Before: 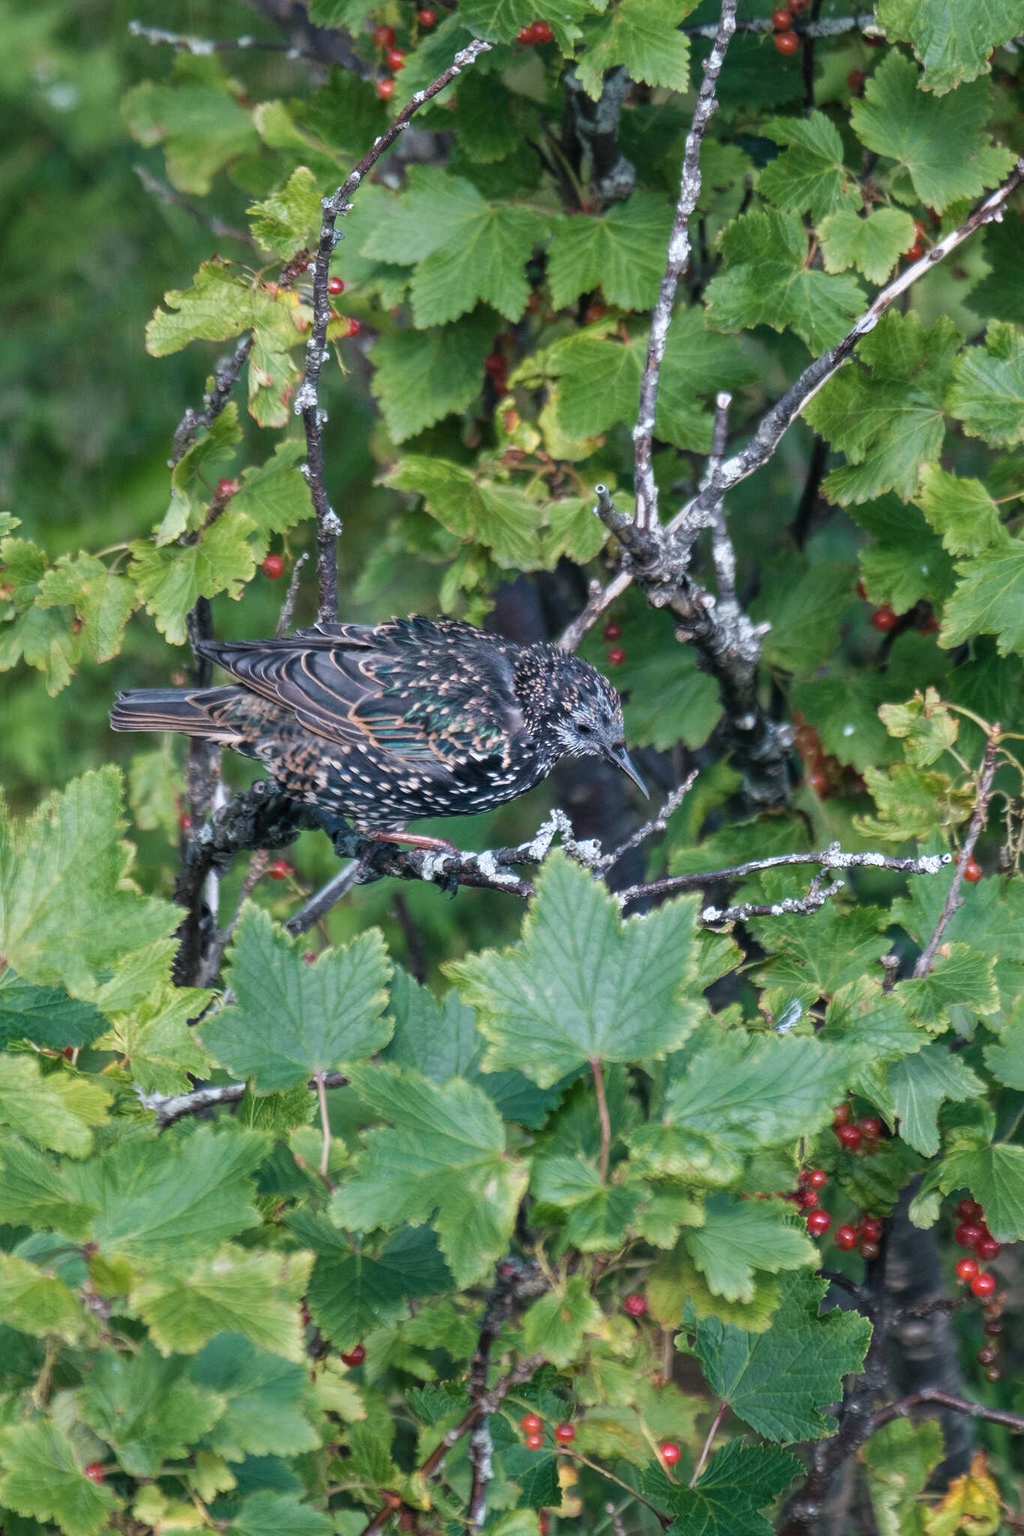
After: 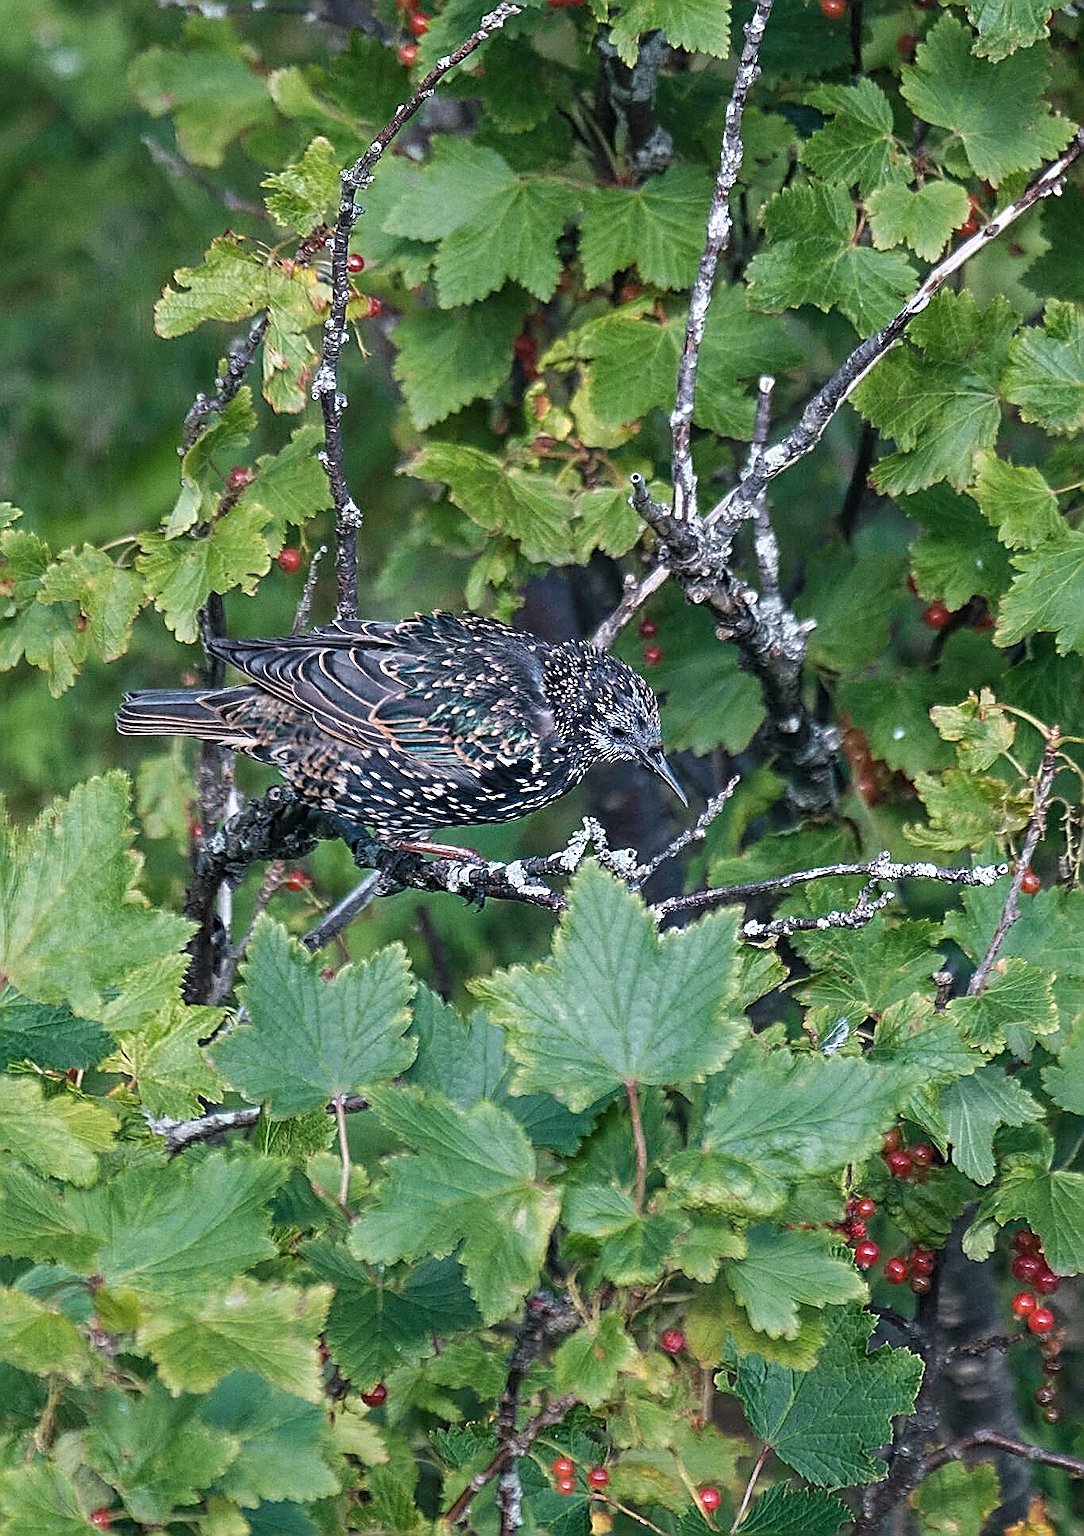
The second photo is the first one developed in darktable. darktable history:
grain: on, module defaults
crop and rotate: top 2.479%, bottom 3.018%
sharpen: amount 2
